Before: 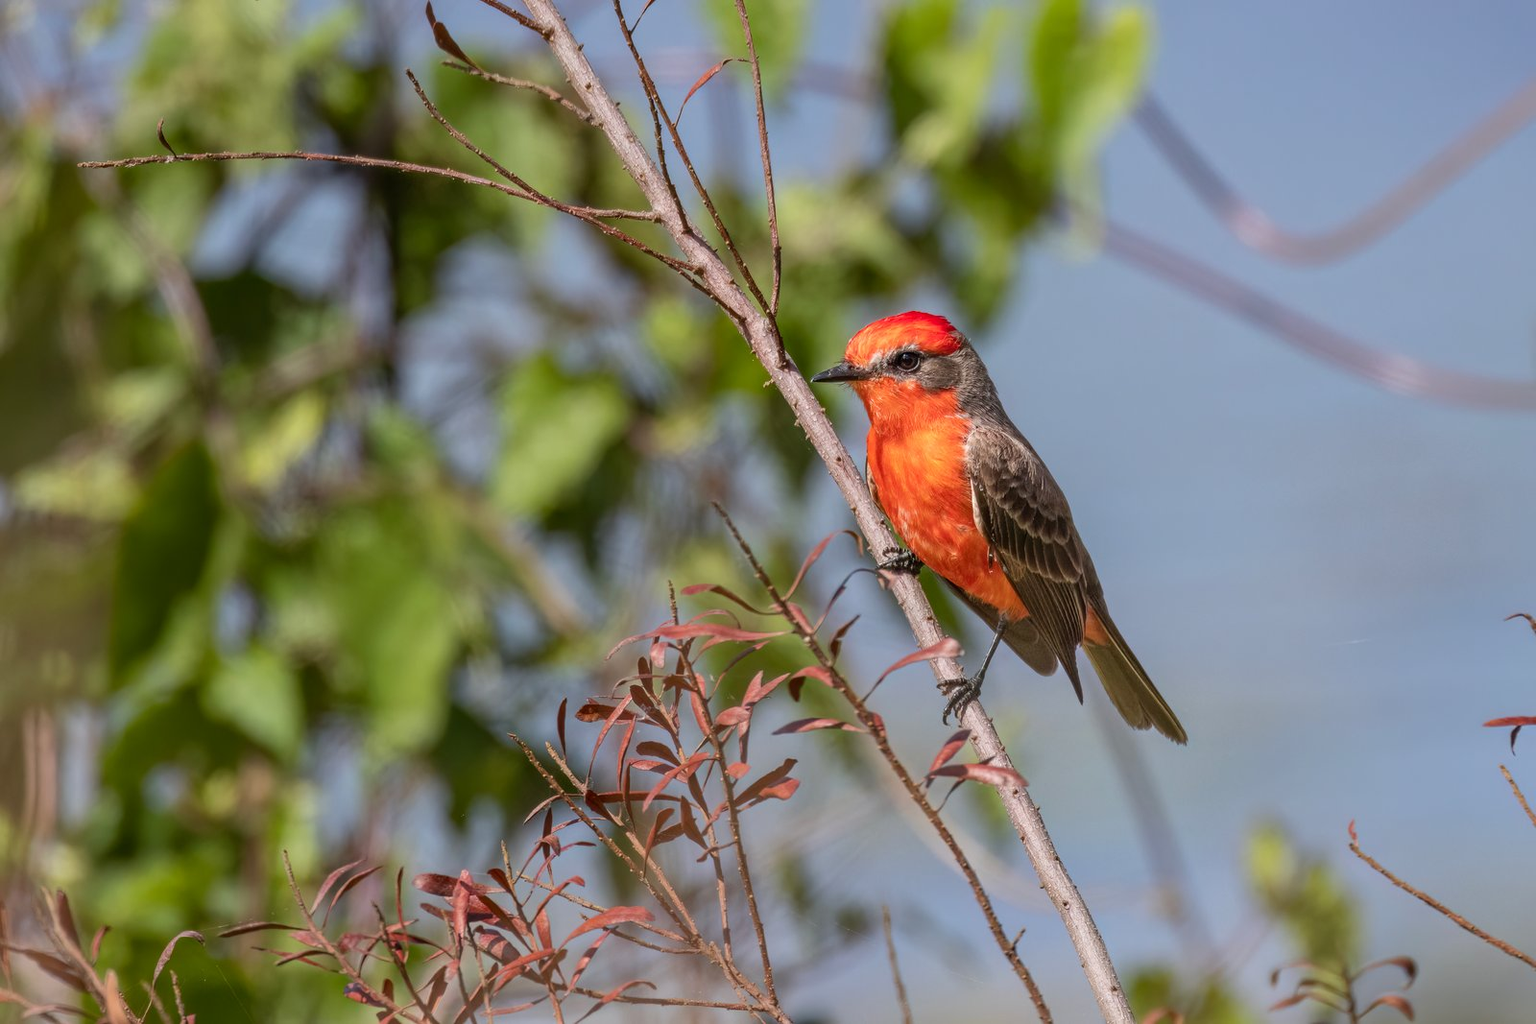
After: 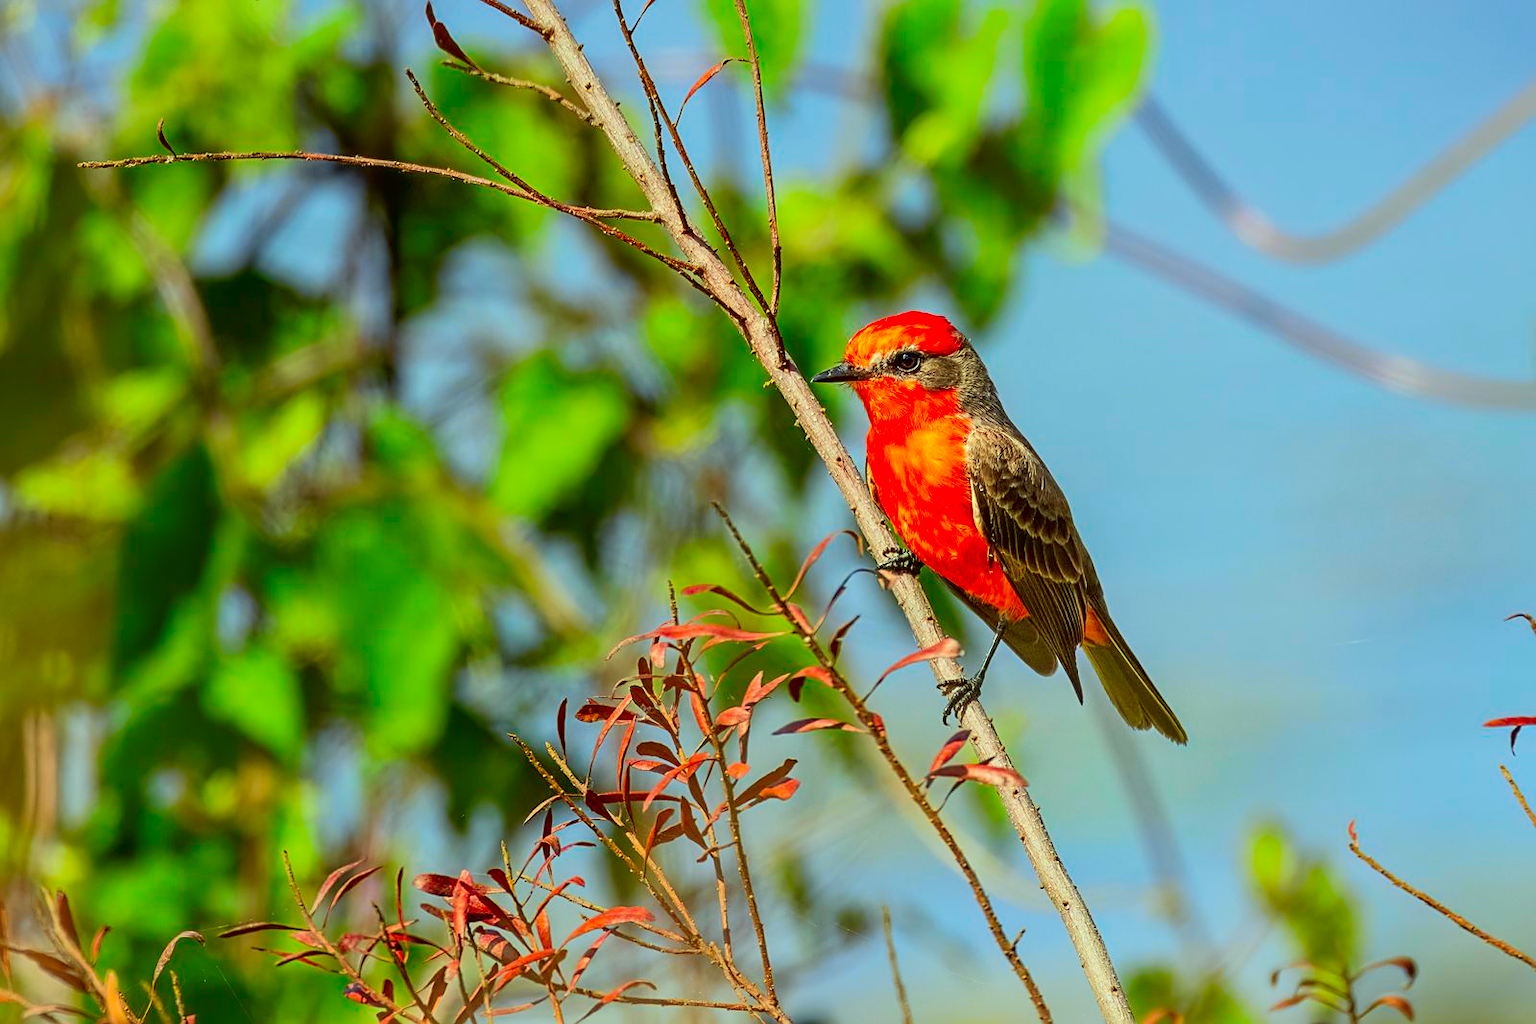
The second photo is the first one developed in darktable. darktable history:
color correction: highlights a* -10.77, highlights b* 9.8, saturation 1.72
sharpen: on, module defaults
tone curve: curves: ch0 [(0, 0.013) (0.054, 0.018) (0.205, 0.191) (0.289, 0.292) (0.39, 0.424) (0.493, 0.551) (0.666, 0.743) (0.795, 0.841) (1, 0.998)]; ch1 [(0, 0) (0.385, 0.343) (0.439, 0.415) (0.494, 0.495) (0.501, 0.501) (0.51, 0.509) (0.548, 0.554) (0.586, 0.601) (0.66, 0.687) (0.783, 0.804) (1, 1)]; ch2 [(0, 0) (0.304, 0.31) (0.403, 0.399) (0.441, 0.428) (0.47, 0.469) (0.498, 0.496) (0.524, 0.538) (0.566, 0.579) (0.633, 0.665) (0.7, 0.711) (1, 1)], color space Lab, independent channels, preserve colors none
